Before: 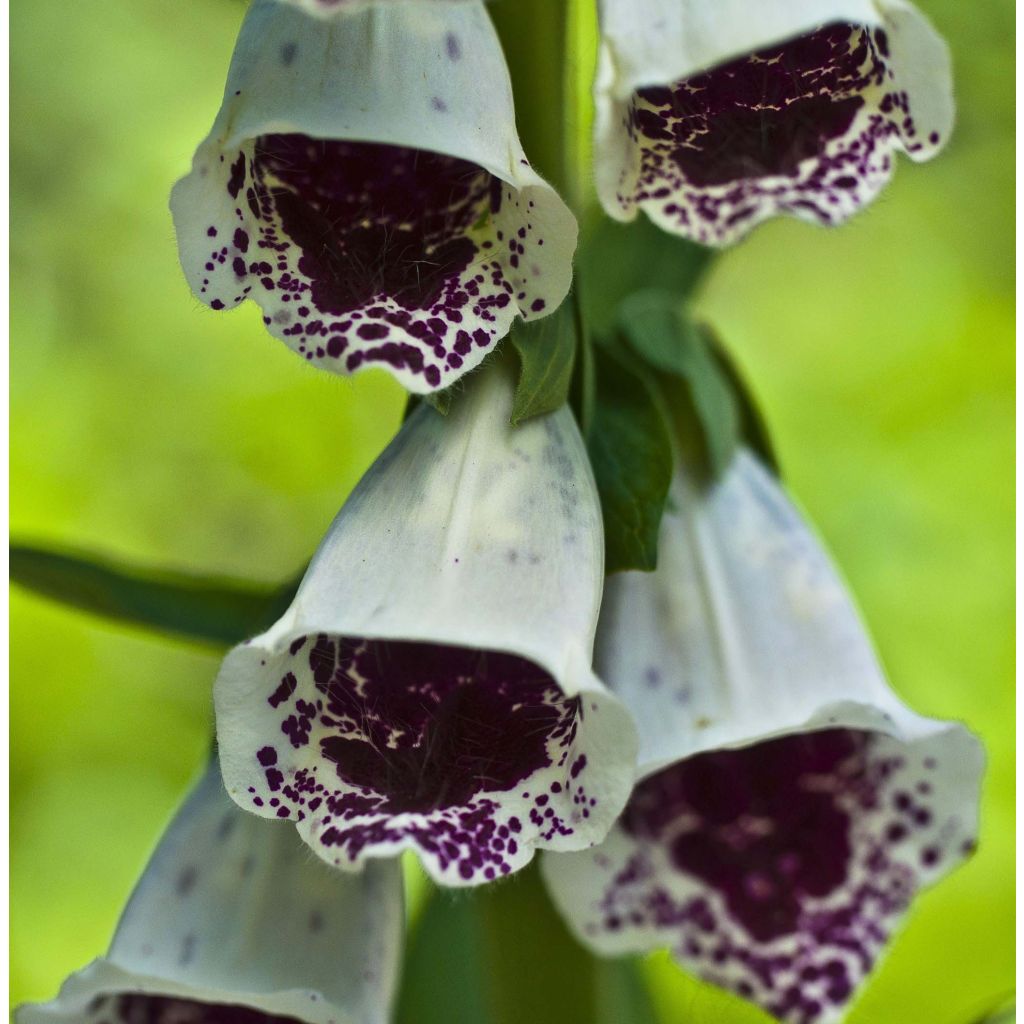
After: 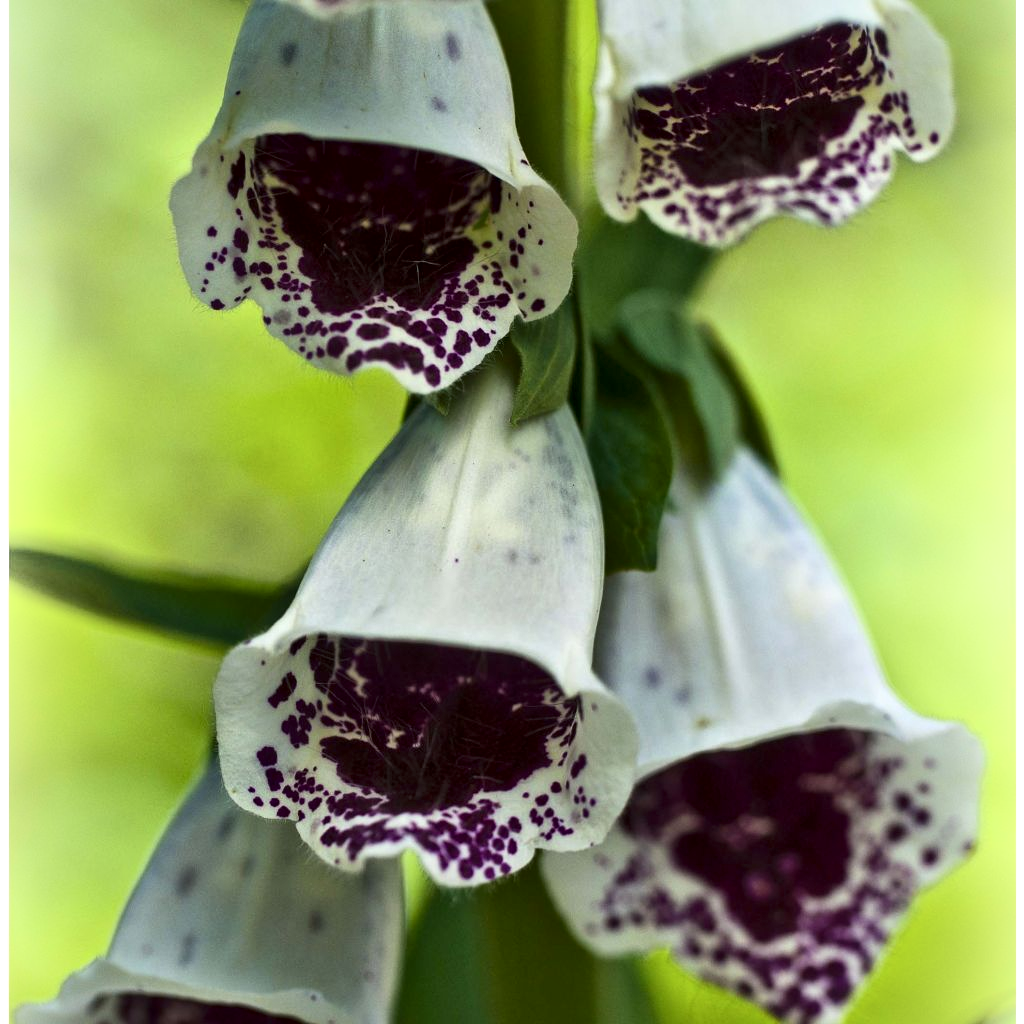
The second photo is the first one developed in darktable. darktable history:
local contrast: mode bilateral grid, contrast 26, coarseness 48, detail 152%, midtone range 0.2
shadows and highlights: shadows -54.88, highlights 85.45, soften with gaussian
